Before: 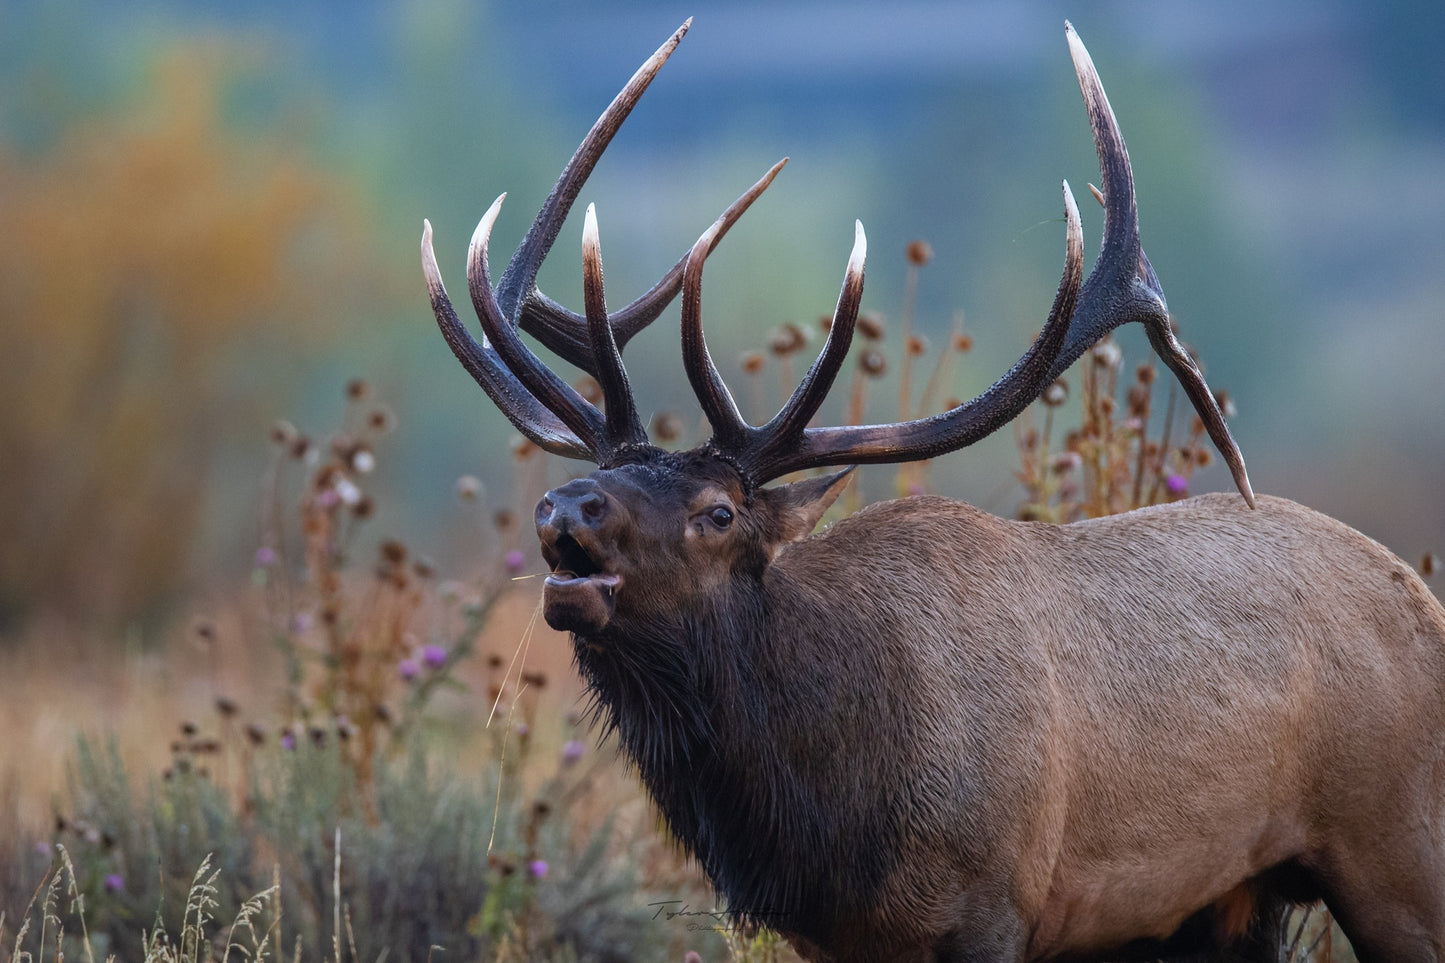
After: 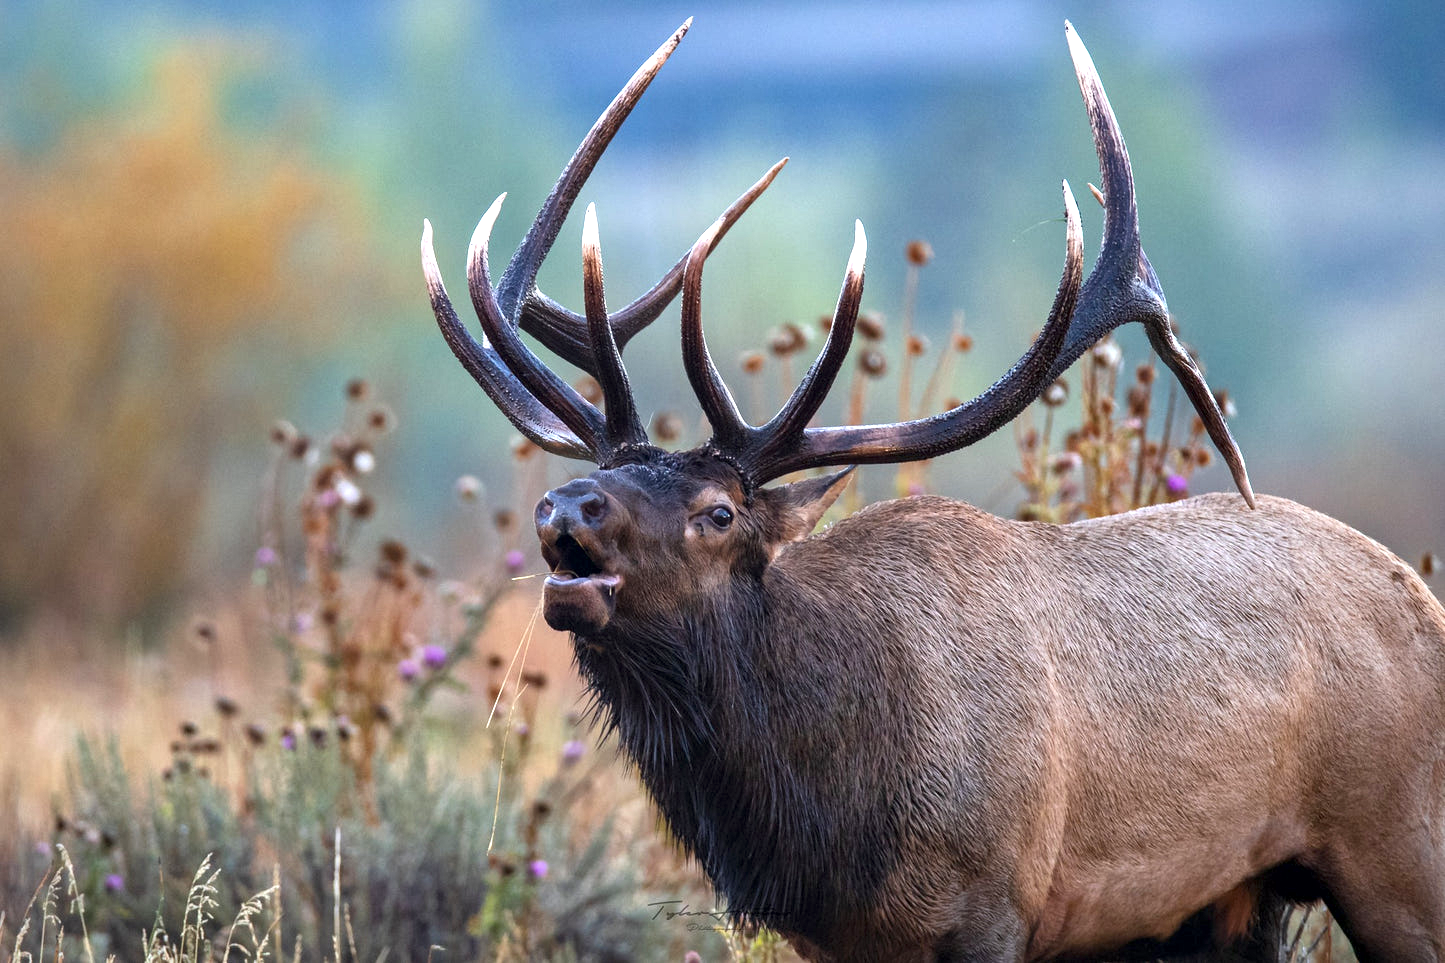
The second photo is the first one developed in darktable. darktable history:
exposure: exposure 0.781 EV, compensate highlight preservation false
local contrast: mode bilateral grid, contrast 20, coarseness 50, detail 120%, midtone range 0.2
contrast equalizer: octaves 7, y [[0.6 ×6], [0.55 ×6], [0 ×6], [0 ×6], [0 ×6]], mix 0.3
